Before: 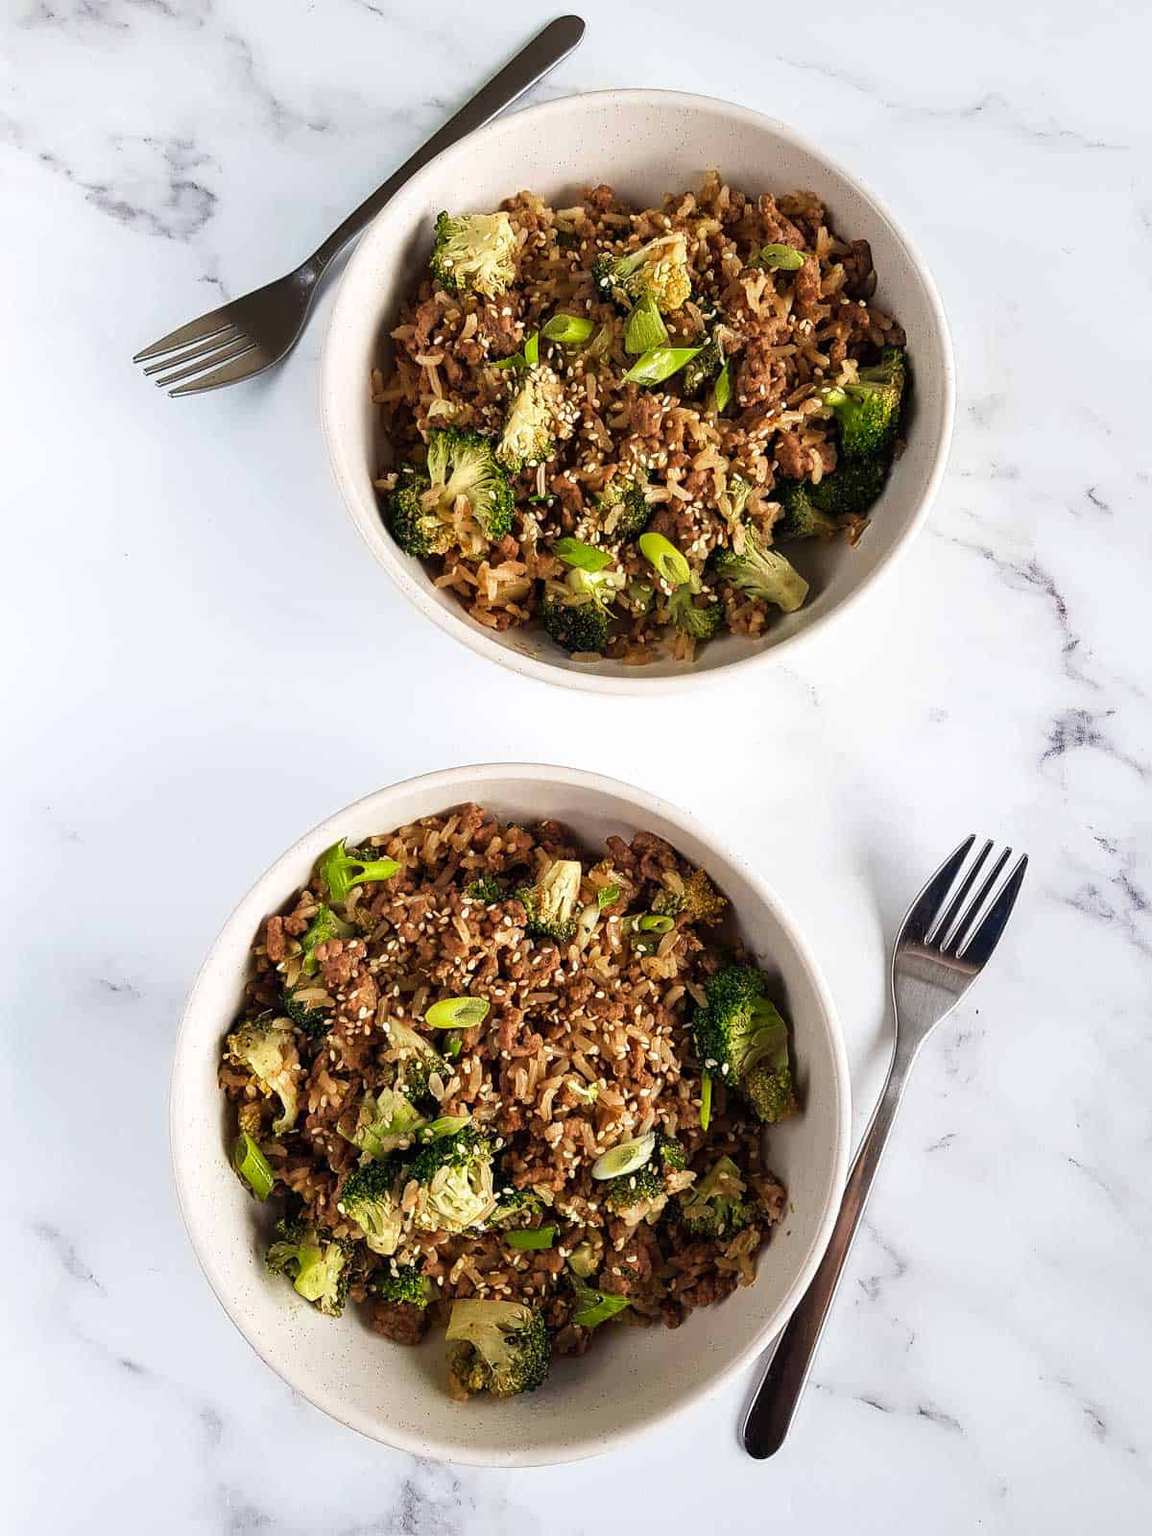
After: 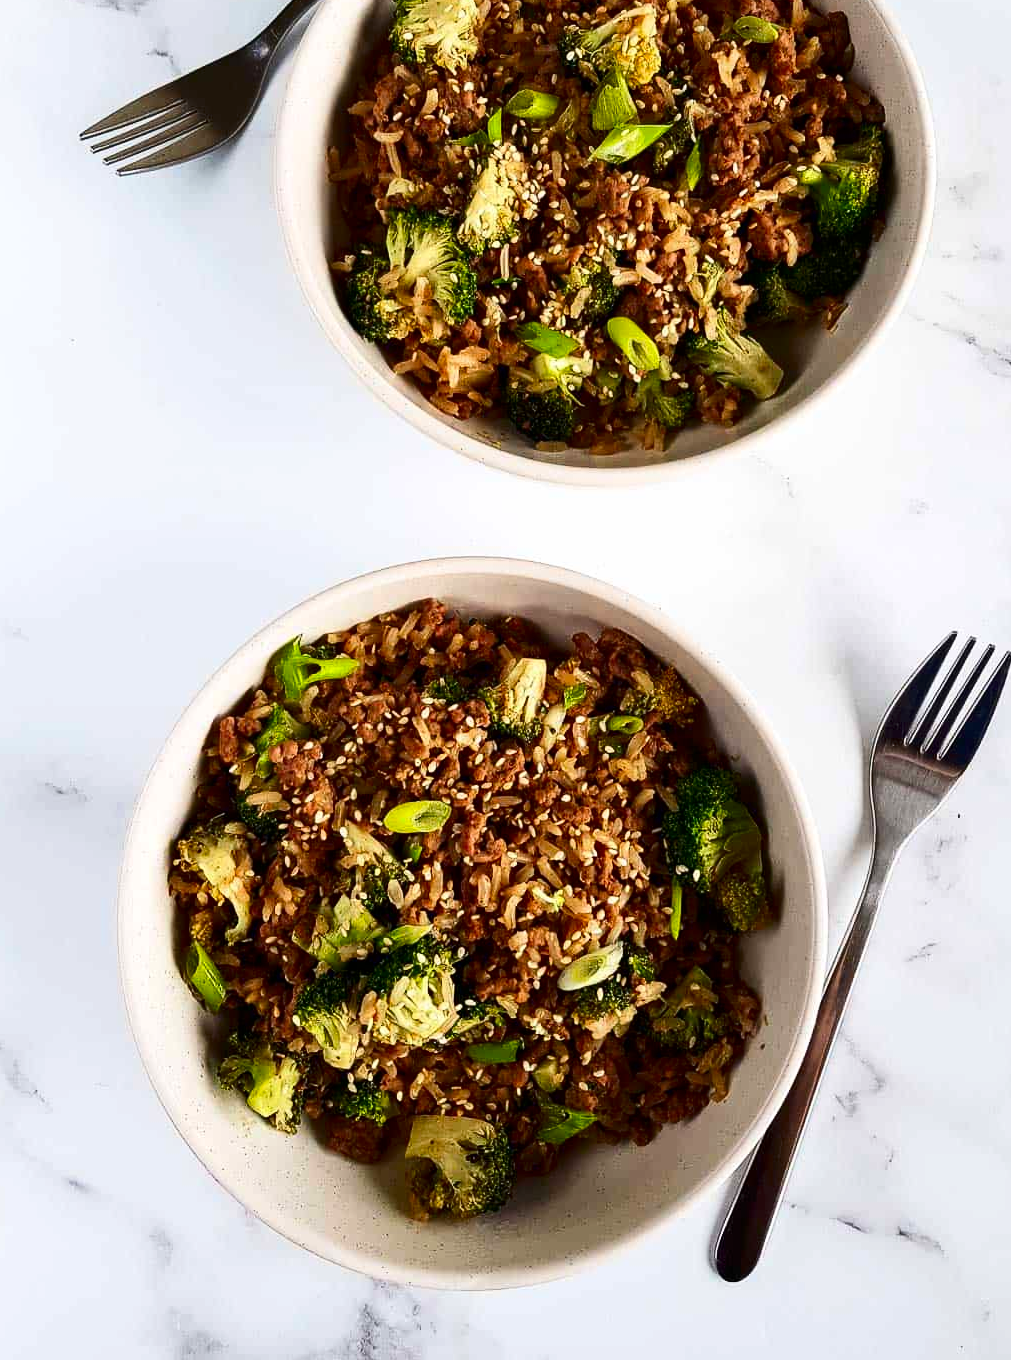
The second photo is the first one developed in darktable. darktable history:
contrast brightness saturation: contrast 0.193, brightness -0.113, saturation 0.215
crop and rotate: left 4.98%, top 14.954%, right 10.703%
